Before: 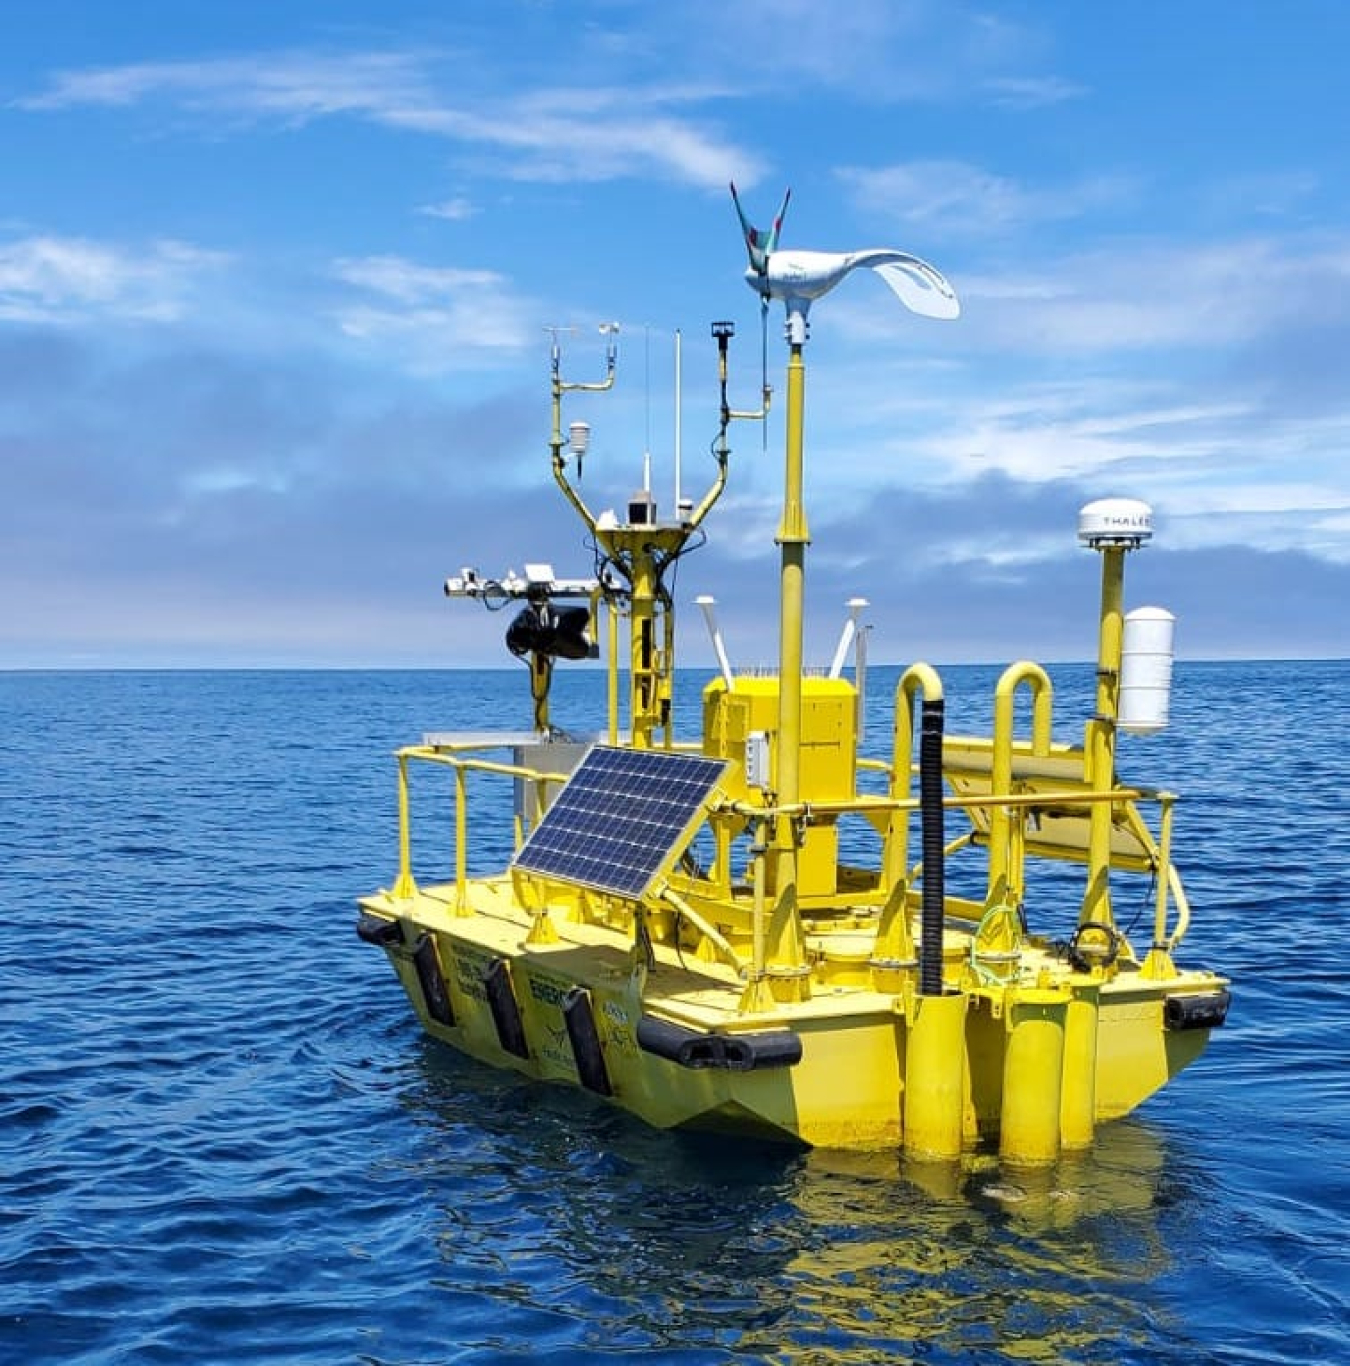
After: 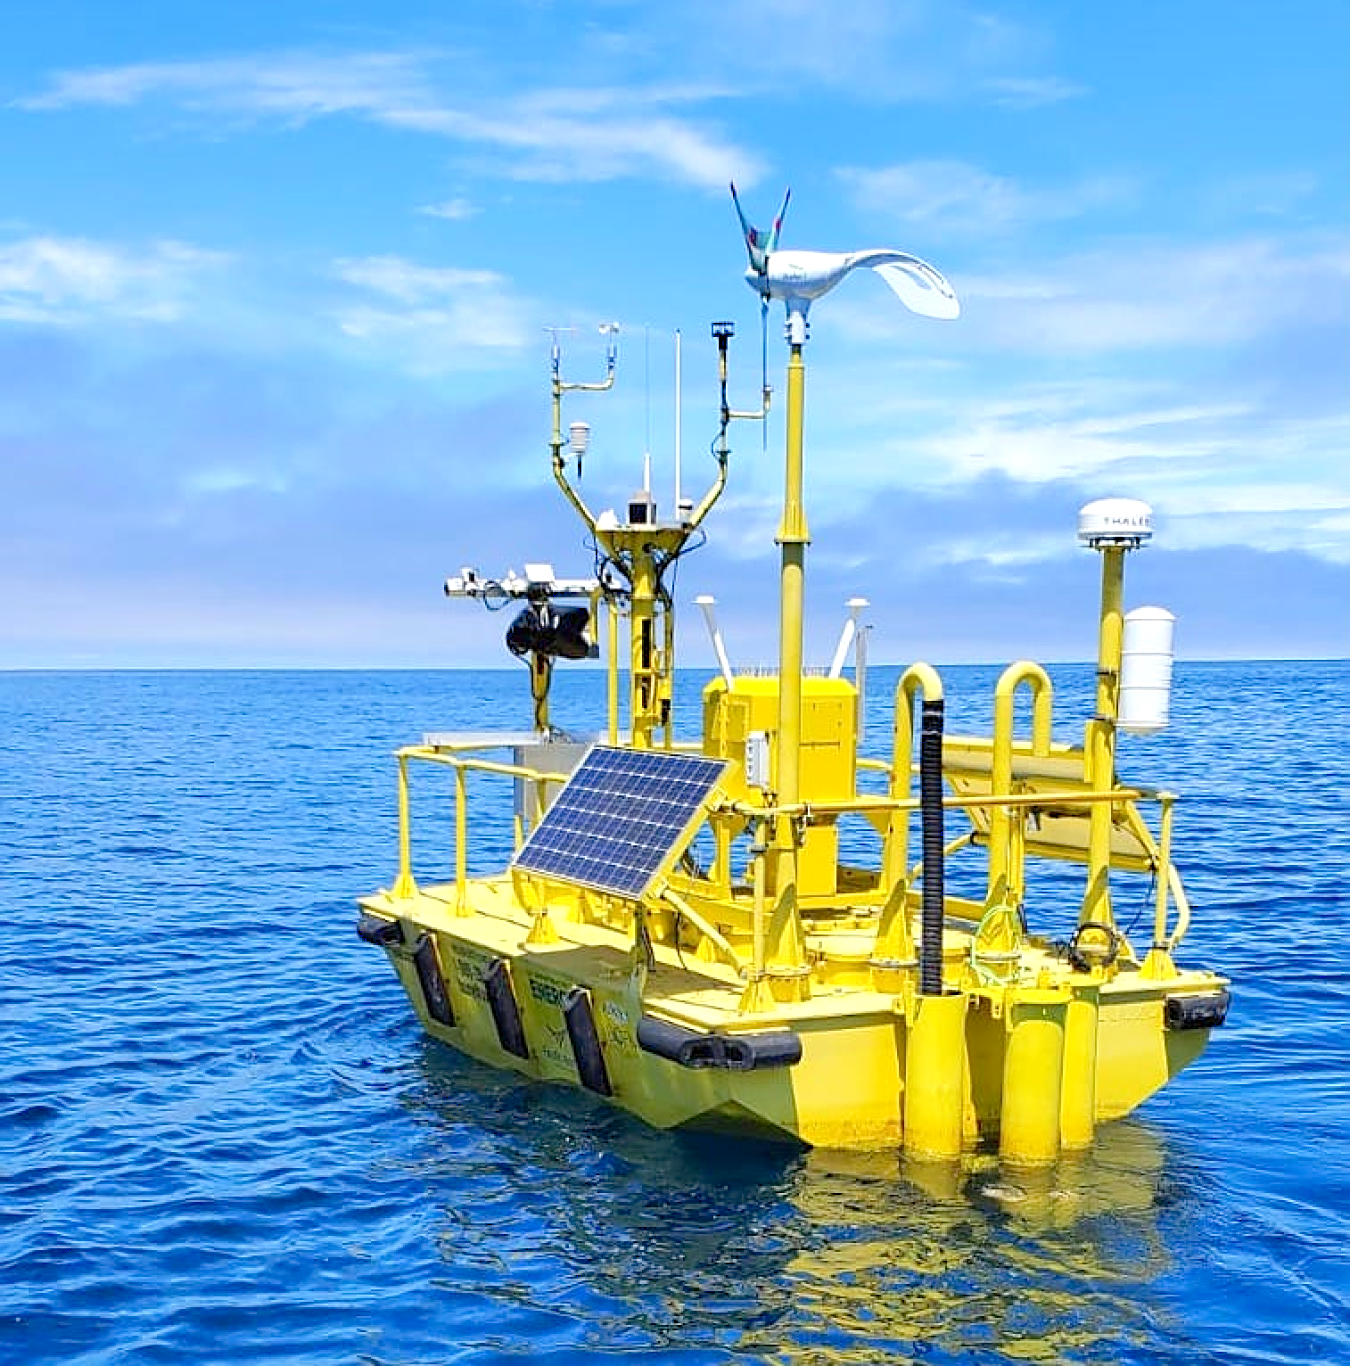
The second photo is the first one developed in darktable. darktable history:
levels: levels [0, 0.43, 0.984]
sharpen: on, module defaults
exposure: exposure 0.15 EV, compensate highlight preservation false
